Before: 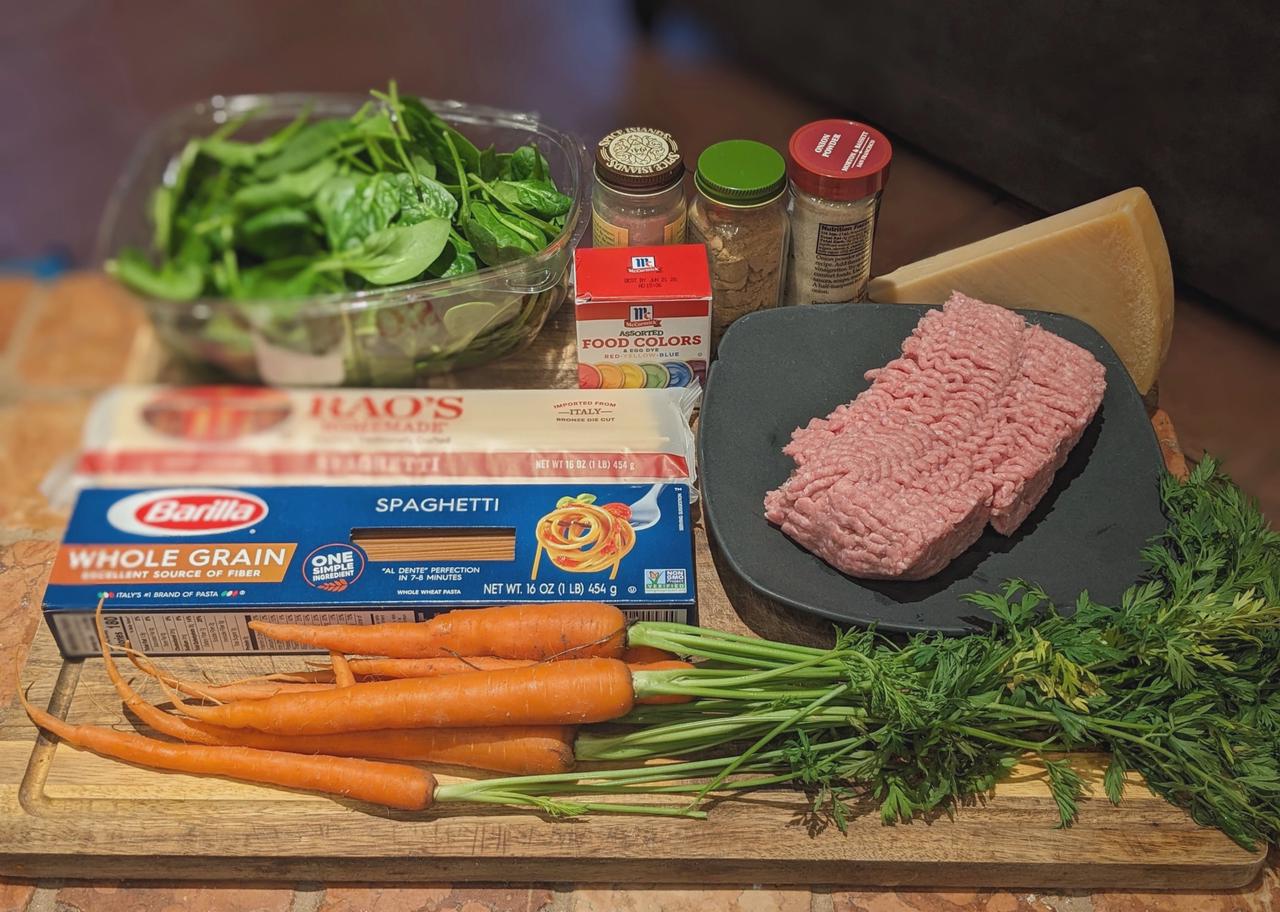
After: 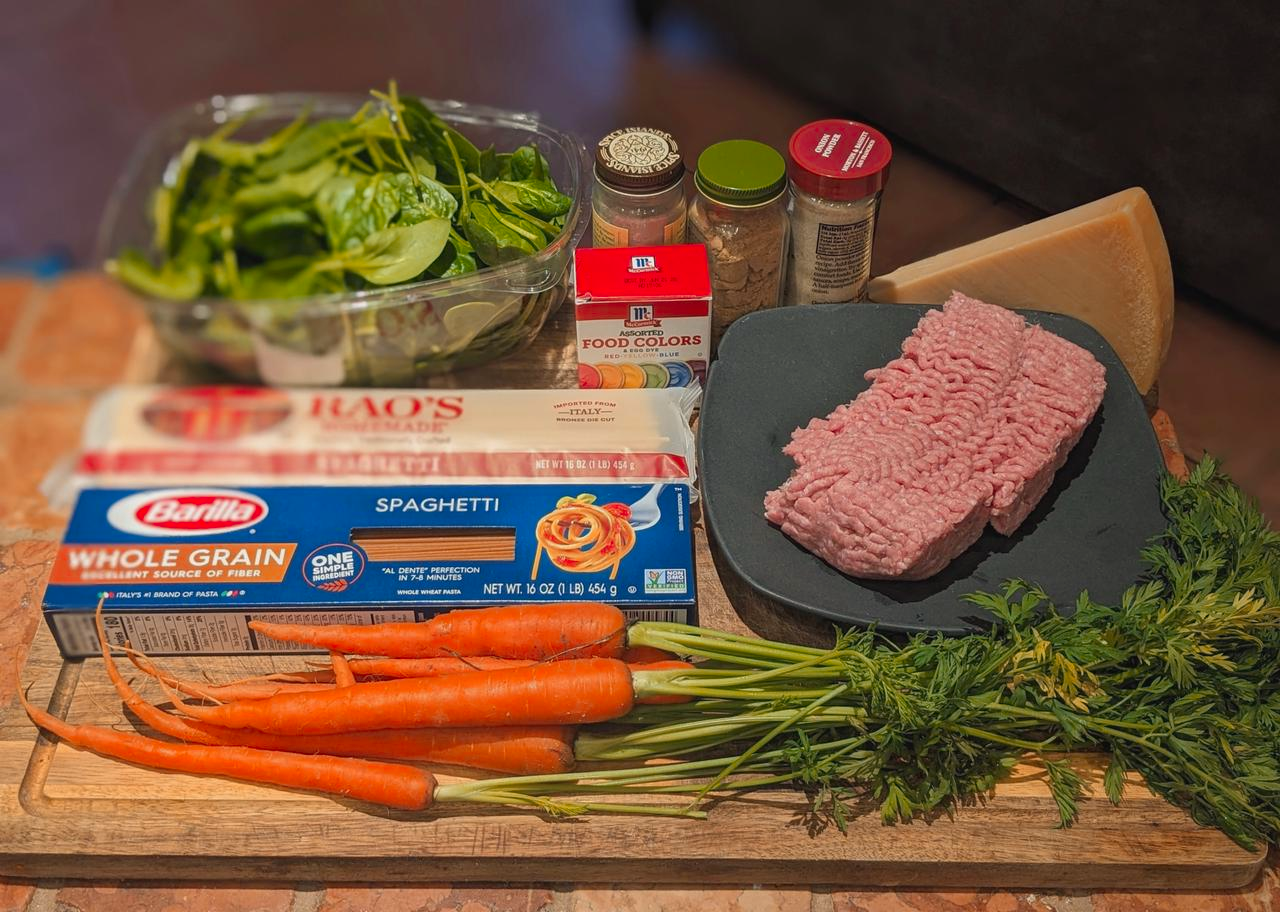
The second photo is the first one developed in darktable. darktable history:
color correction: highlights a* 1.32, highlights b* 1.65
color balance: mode lift, gamma, gain (sRGB), lift [0.98, 1, 1, 1]
vibrance: vibrance 75%
local contrast: highlights 100%, shadows 100%, detail 96%, midtone range 0.2
color zones: curves: ch1 [(0, 0.504) (0.143, 0.521) (0.286, 0.496) (0.429, 0.5) (0.571, 0.5) (0.714, 0.5) (0.857, 0.5) (1, 0.504)]; ch2 [(0, 0.5) (0.143, 0.481) (0.286, 0.422) (0.429, 0.477) (0.571, 0.499) (0.714, 0.5) (0.857, 0.5) (1, 0.5)]
